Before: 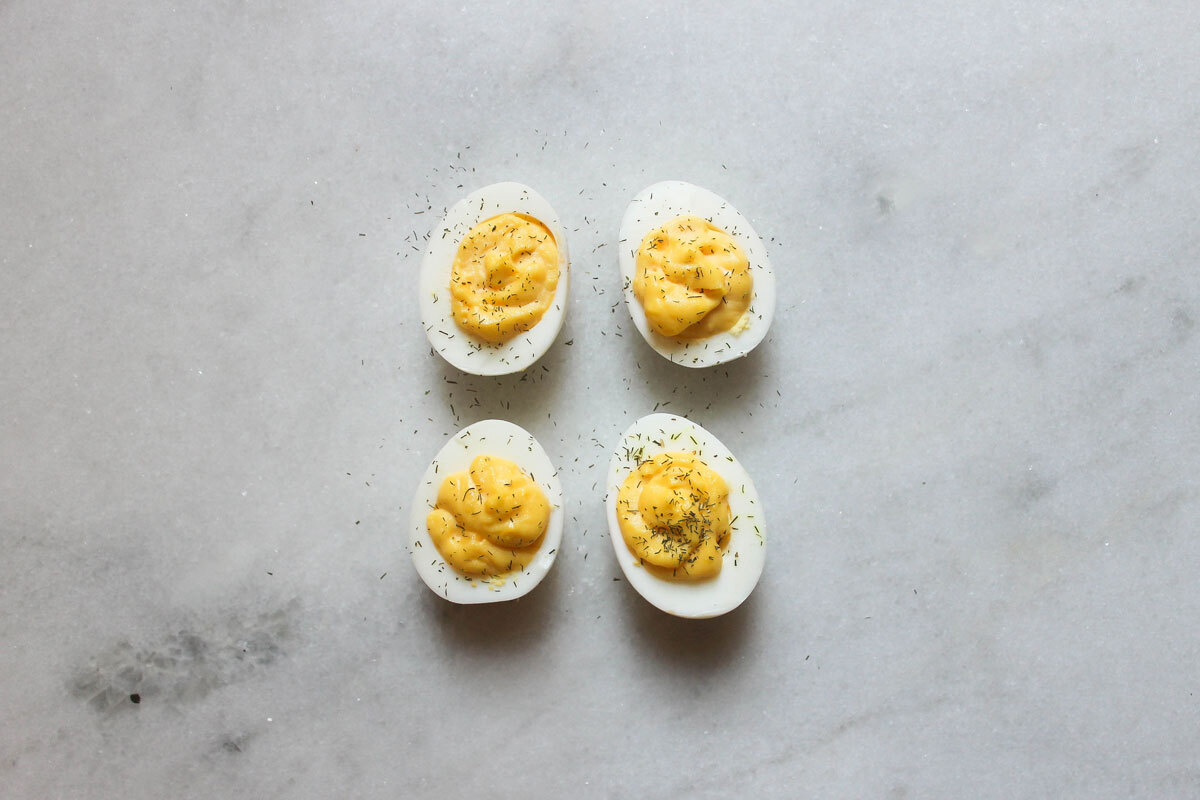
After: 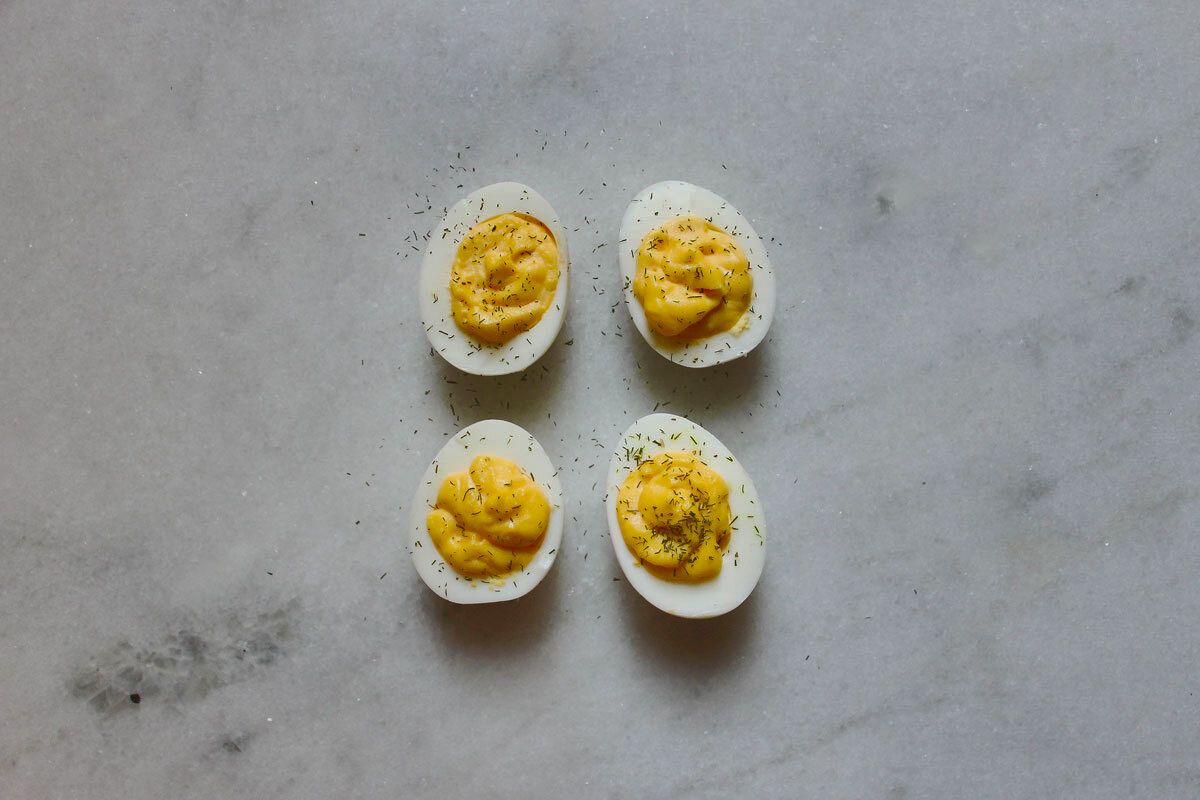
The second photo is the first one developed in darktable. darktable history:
shadows and highlights: white point adjustment -3.48, highlights -63.62, soften with gaussian
base curve: curves: ch0 [(0, 0) (0.235, 0.266) (0.503, 0.496) (0.786, 0.72) (1, 1)], preserve colors none
contrast brightness saturation: brightness 0.086, saturation 0.195
